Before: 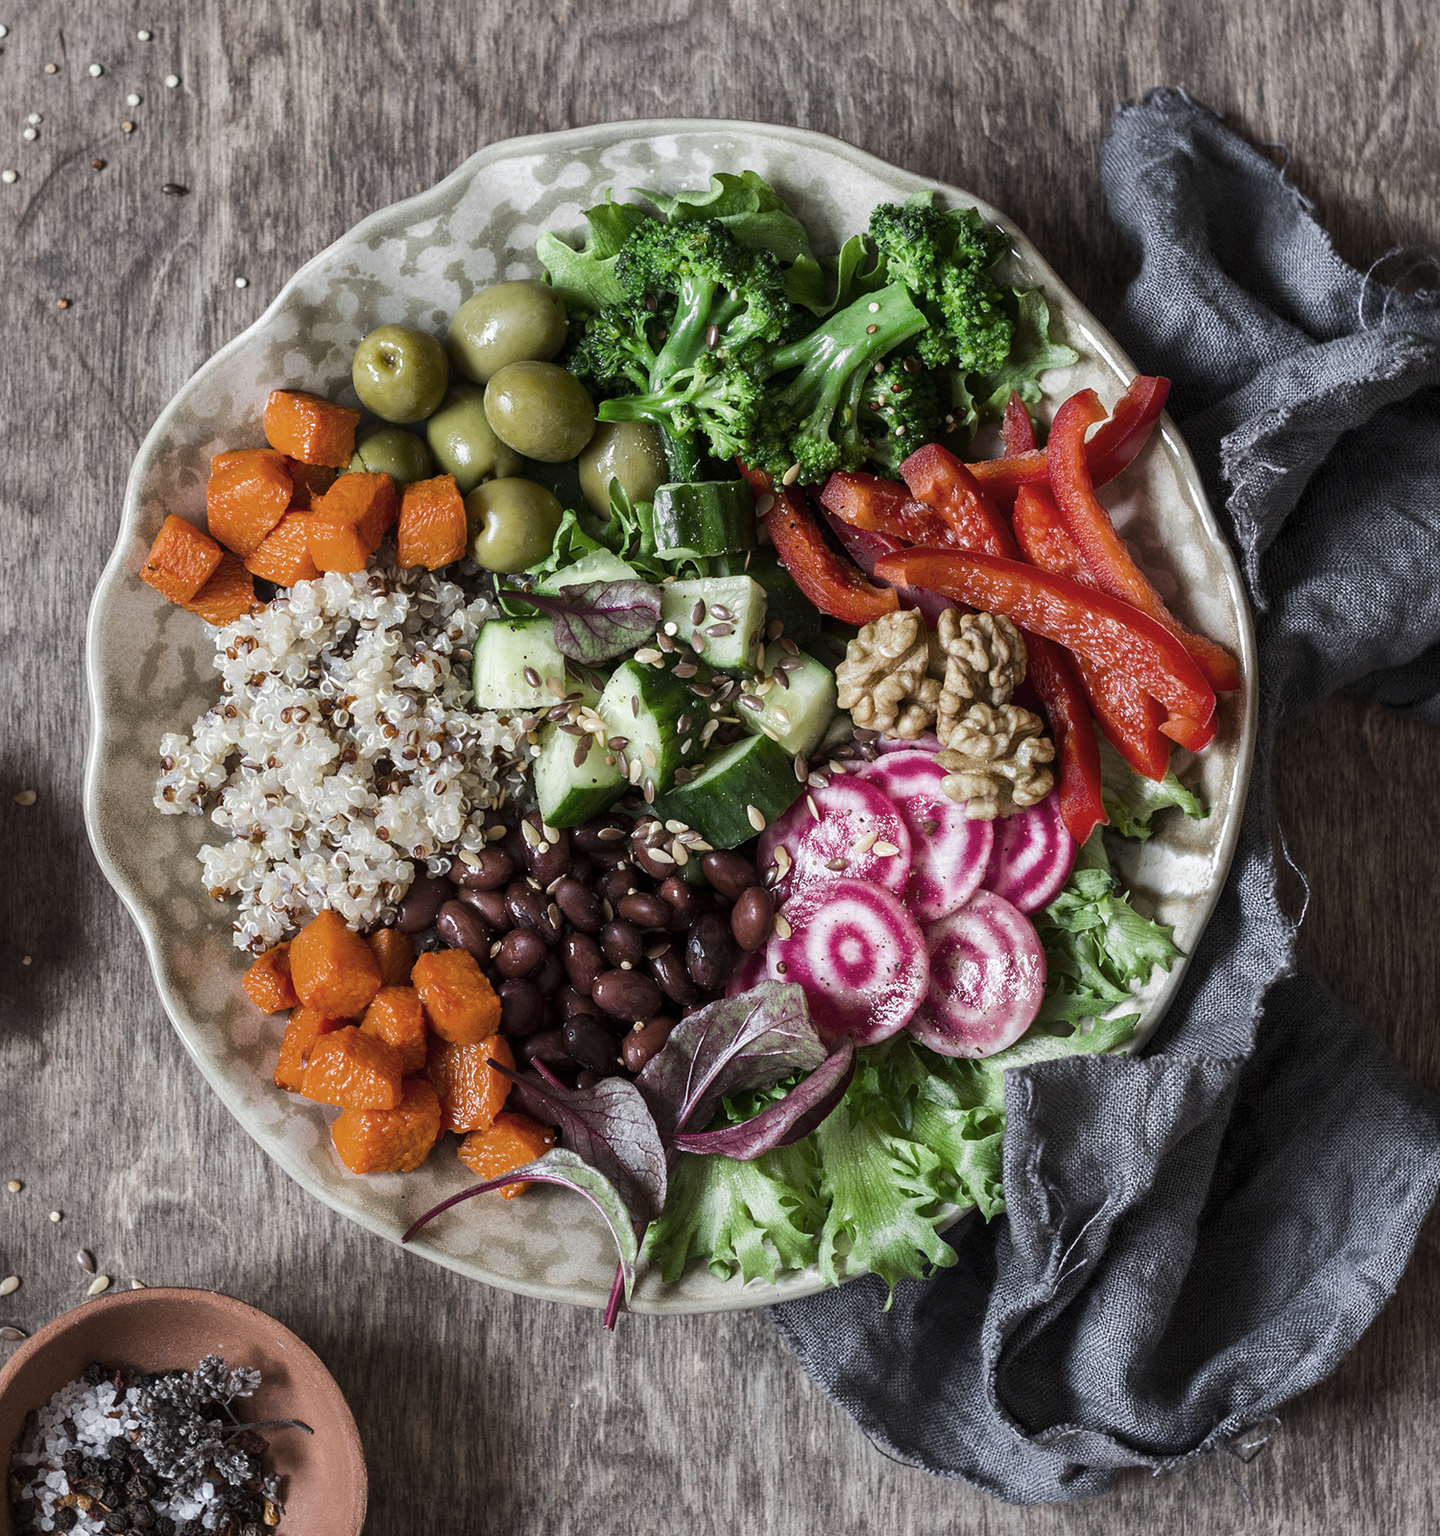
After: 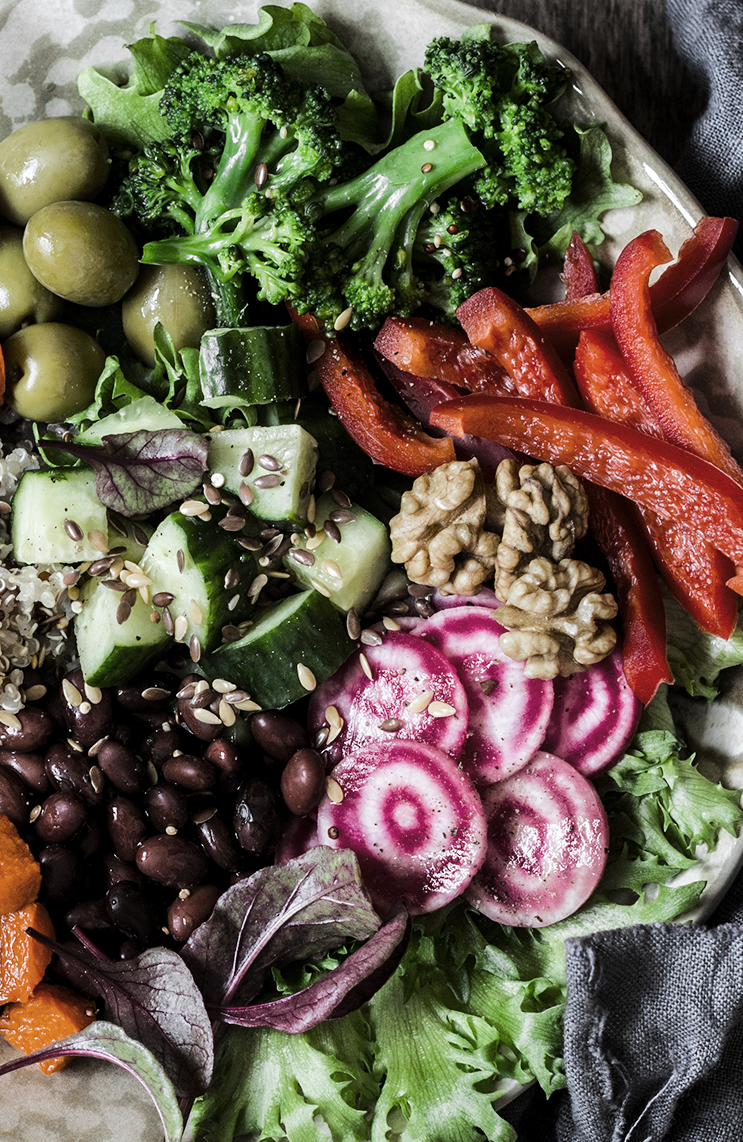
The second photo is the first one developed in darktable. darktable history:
crop: left 32.075%, top 10.976%, right 18.355%, bottom 17.596%
tone curve: curves: ch0 [(0.029, 0) (0.134, 0.063) (0.249, 0.198) (0.378, 0.365) (0.499, 0.529) (1, 1)], color space Lab, linked channels, preserve colors none
